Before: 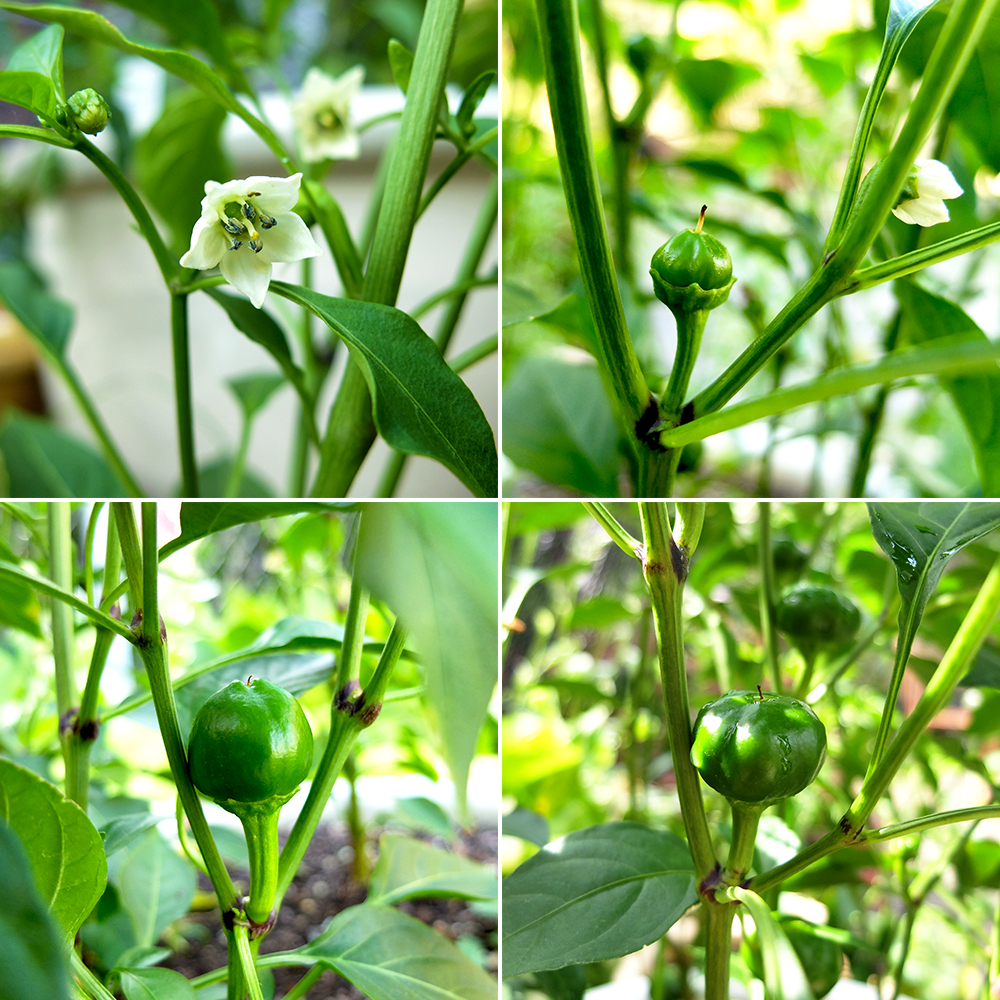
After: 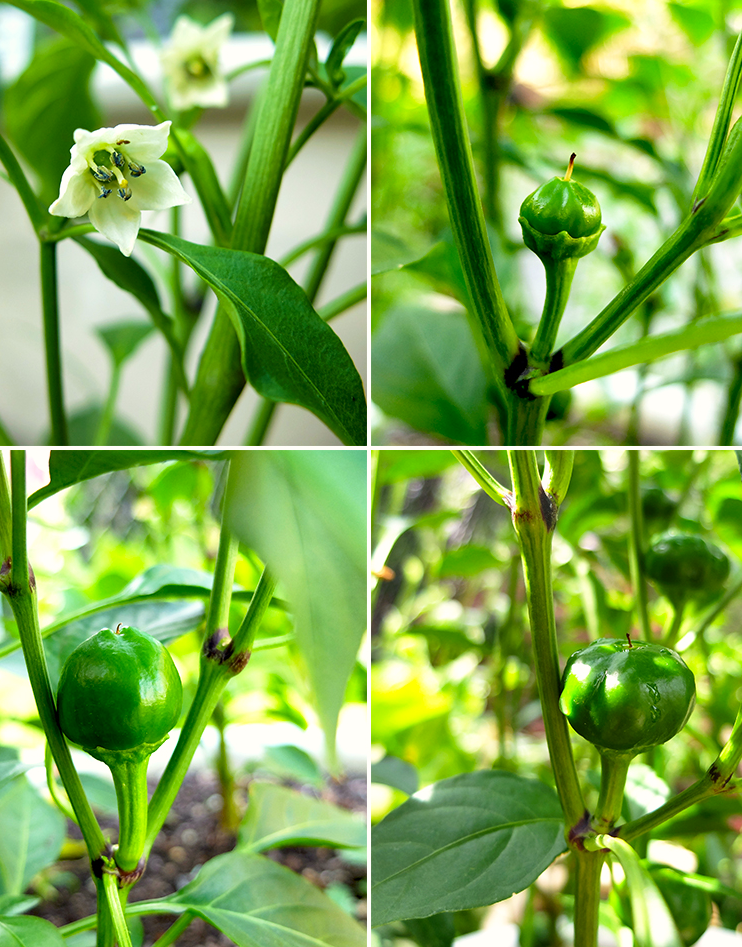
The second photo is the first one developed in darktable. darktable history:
crop and rotate: left 13.15%, top 5.251%, right 12.609%
color correction: highlights a* 0.816, highlights b* 2.78, saturation 1.1
